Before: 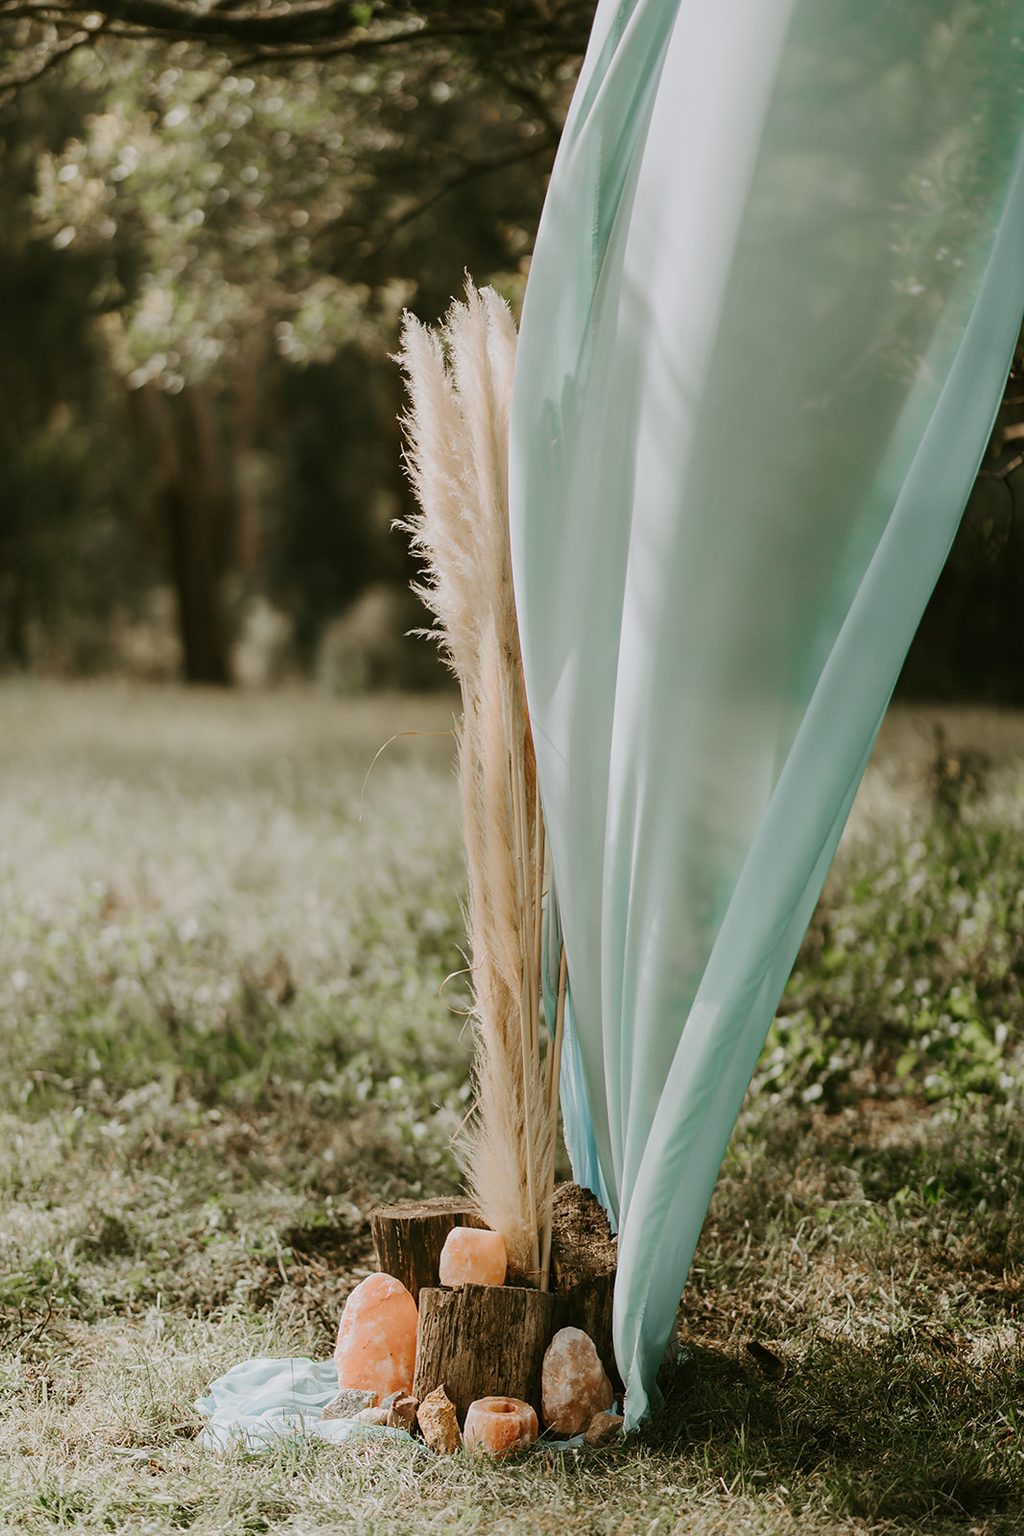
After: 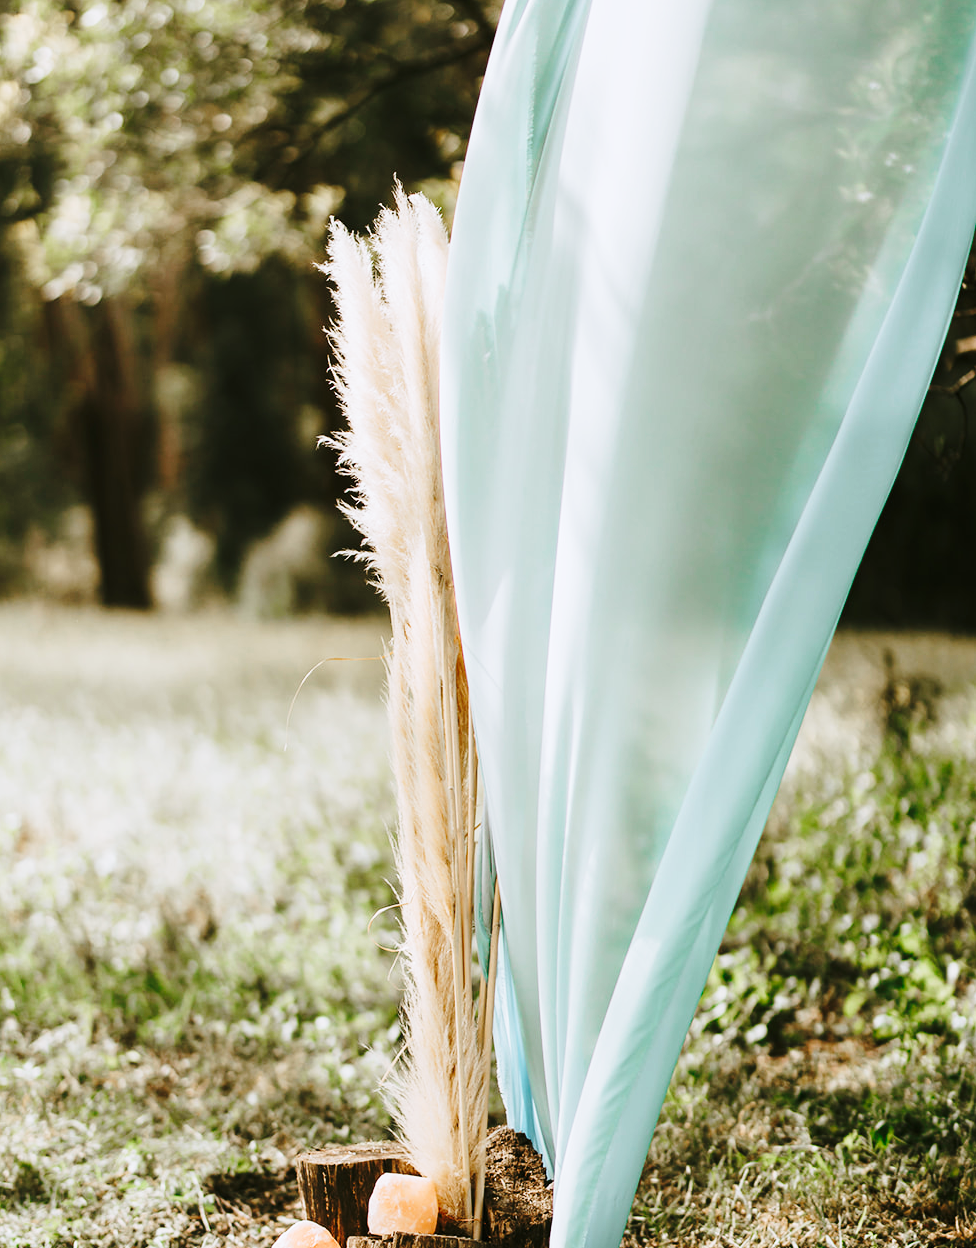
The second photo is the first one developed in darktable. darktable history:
base curve: curves: ch0 [(0, 0) (0.028, 0.03) (0.105, 0.232) (0.387, 0.748) (0.754, 0.968) (1, 1)], preserve colors none
crop: left 8.436%, top 6.571%, bottom 15.375%
color calibration: illuminant as shot in camera, x 0.358, y 0.373, temperature 4628.91 K
